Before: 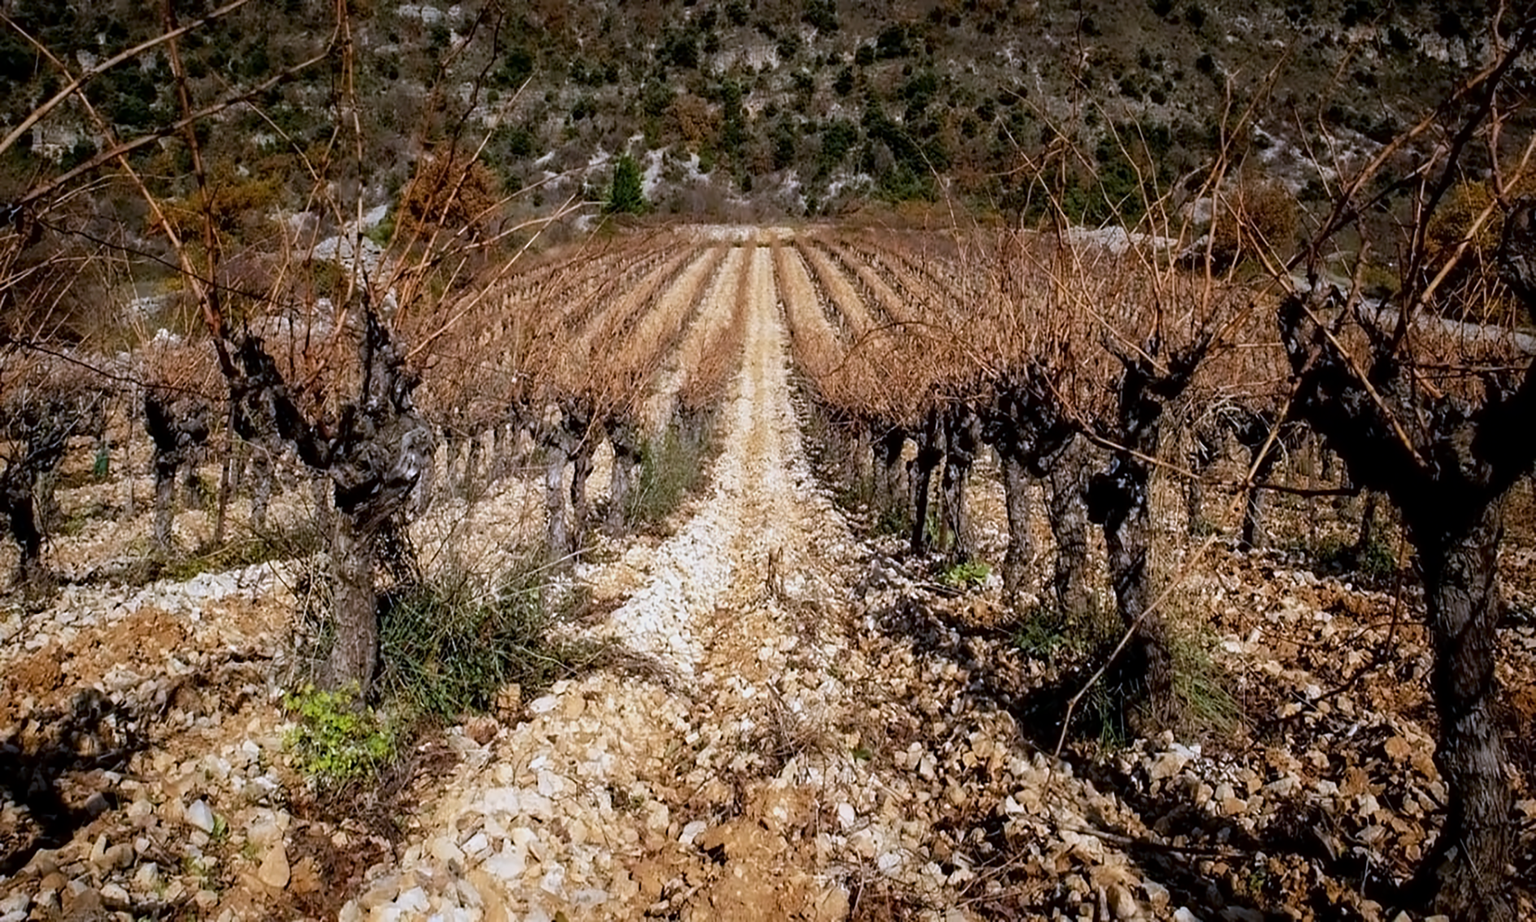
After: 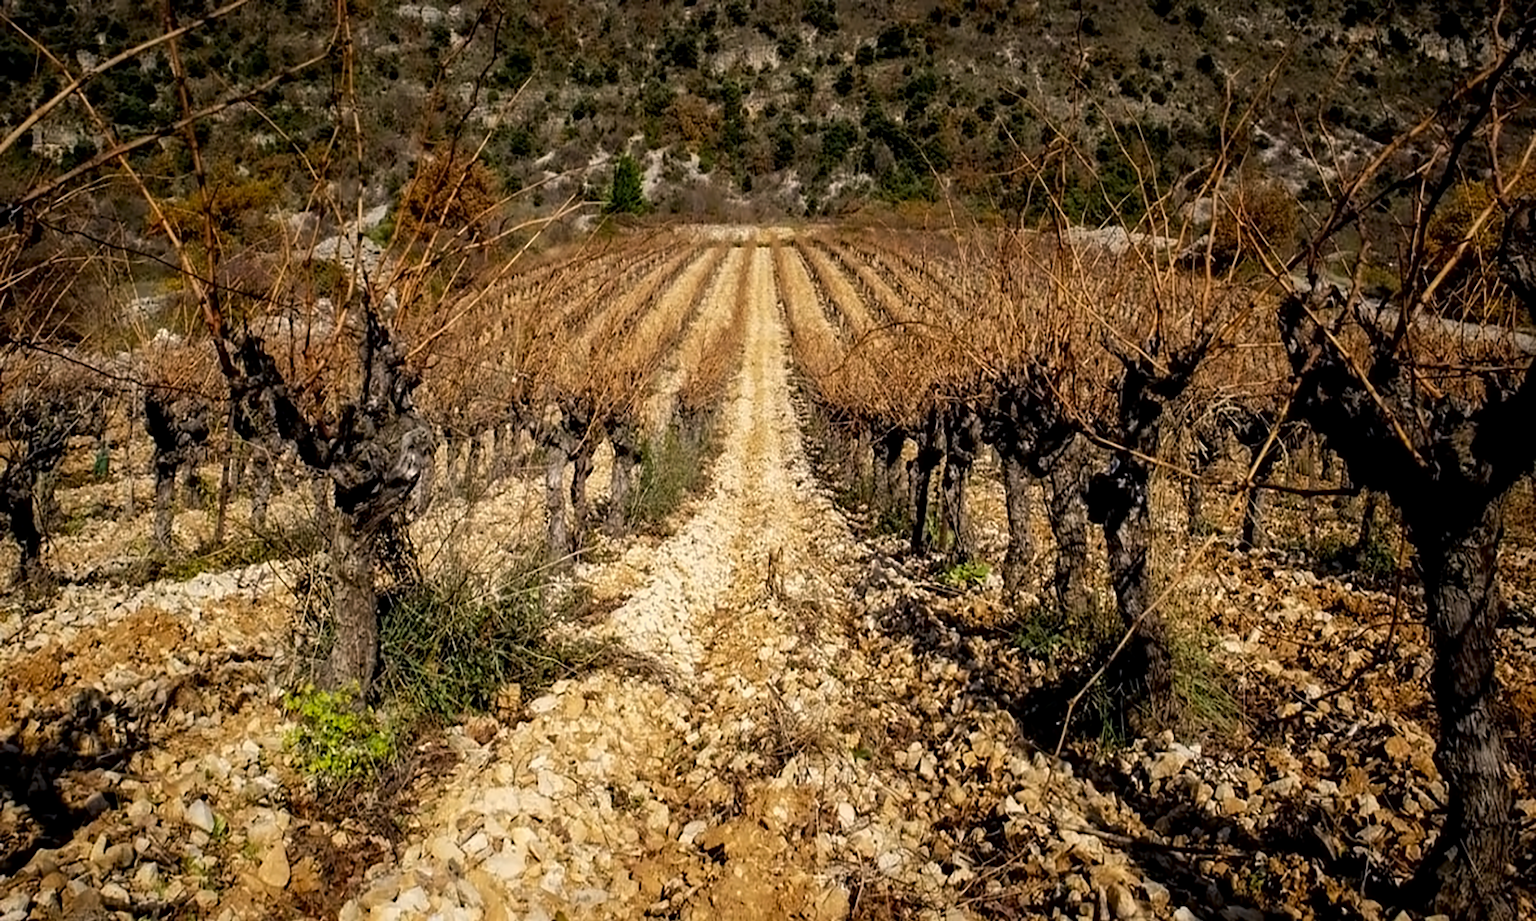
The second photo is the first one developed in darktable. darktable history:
color correction: highlights a* 2.29, highlights b* 23.09
local contrast: highlights 103%, shadows 98%, detail 119%, midtone range 0.2
